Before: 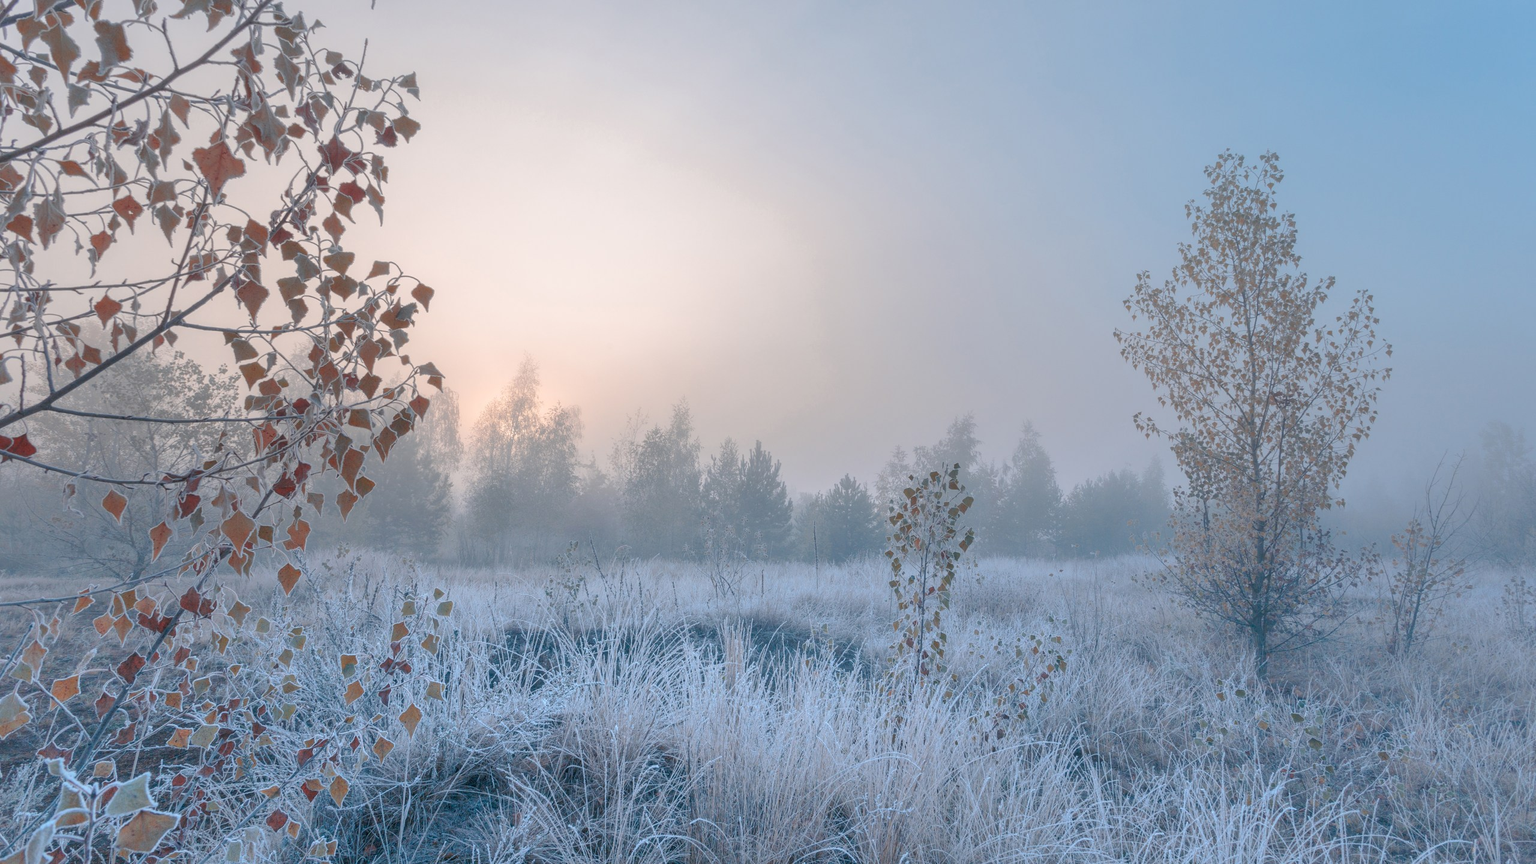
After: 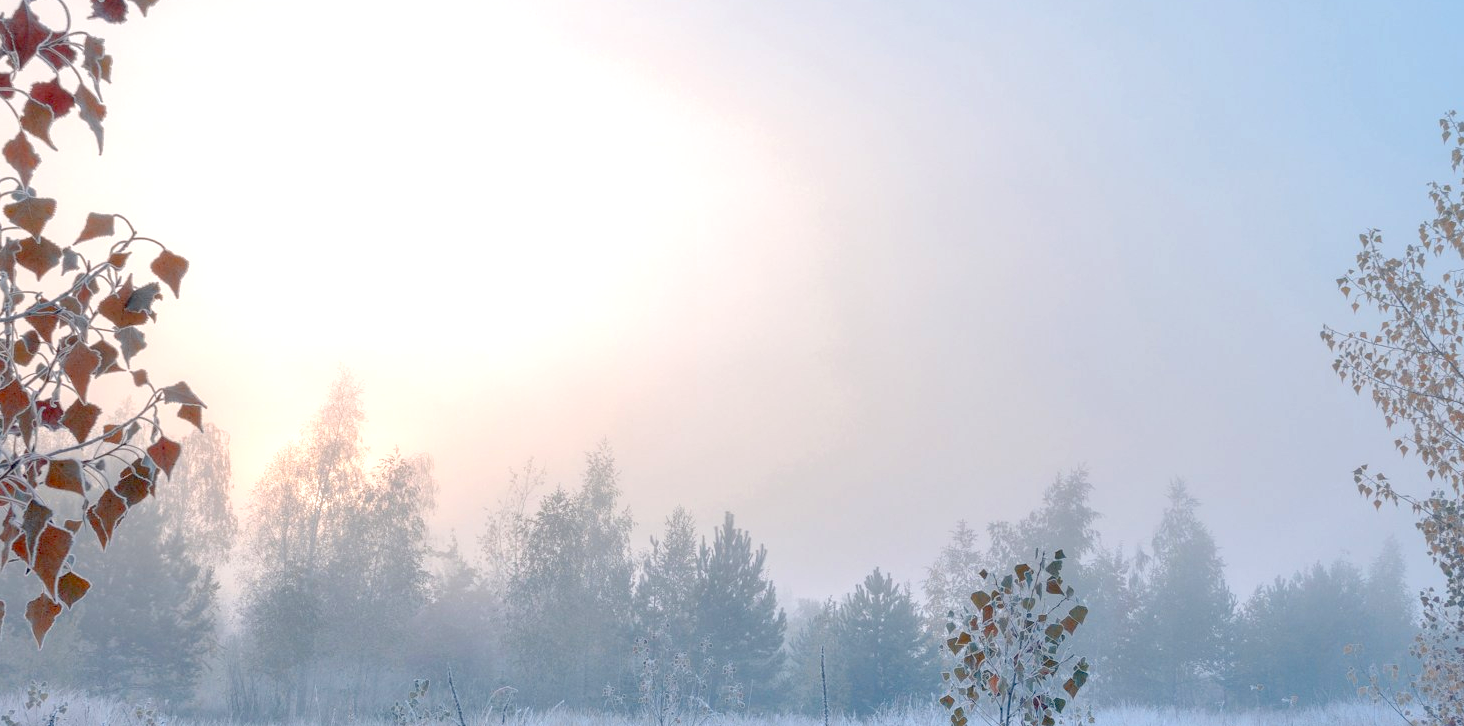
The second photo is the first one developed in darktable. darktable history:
crop: left 20.932%, top 15.471%, right 21.848%, bottom 34.081%
exposure: black level correction 0.04, exposure 0.5 EV, compensate highlight preservation false
